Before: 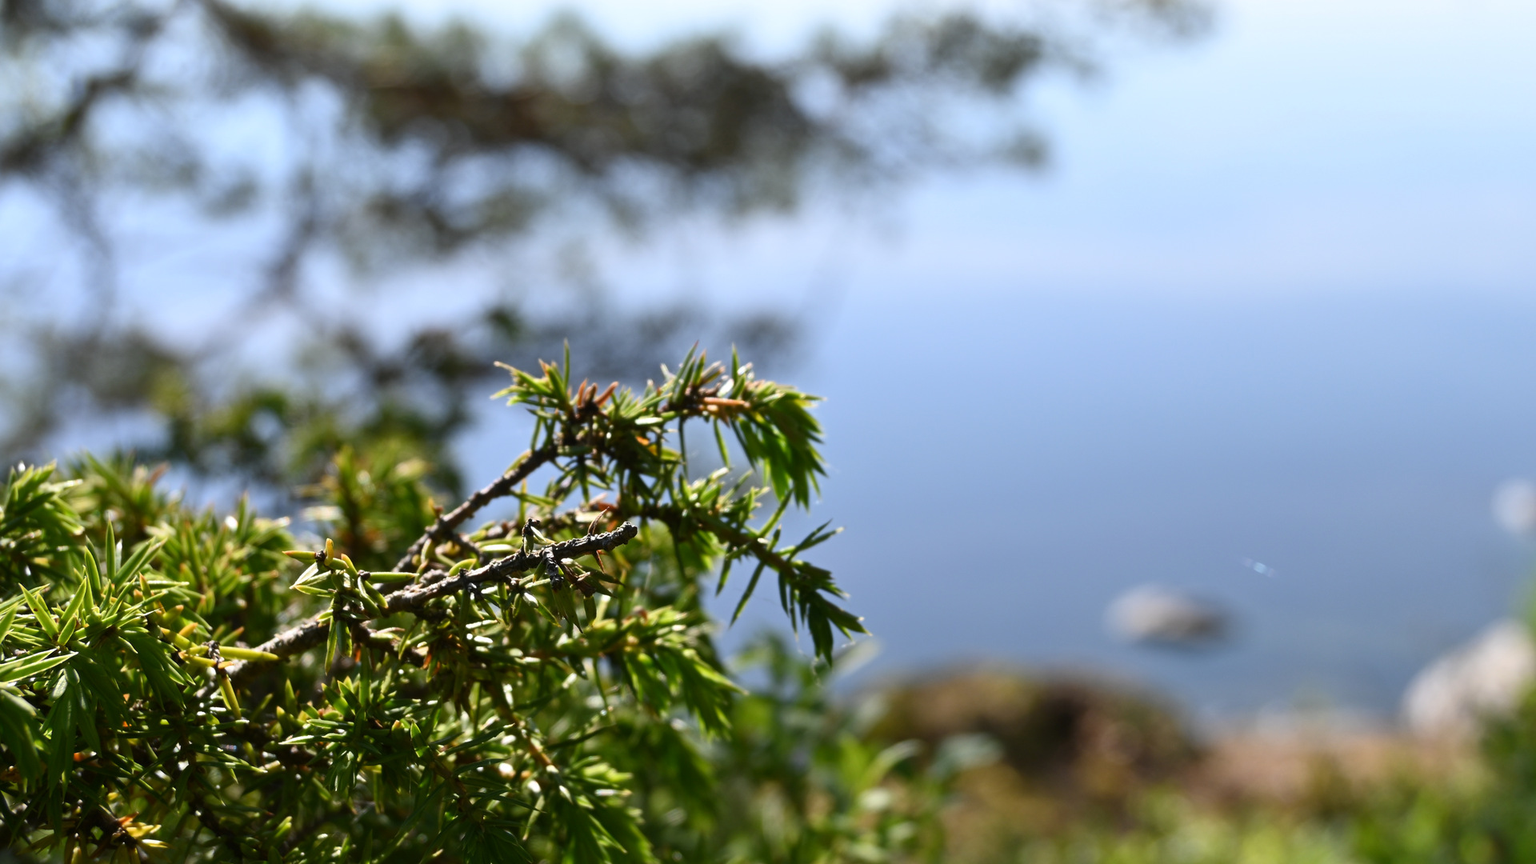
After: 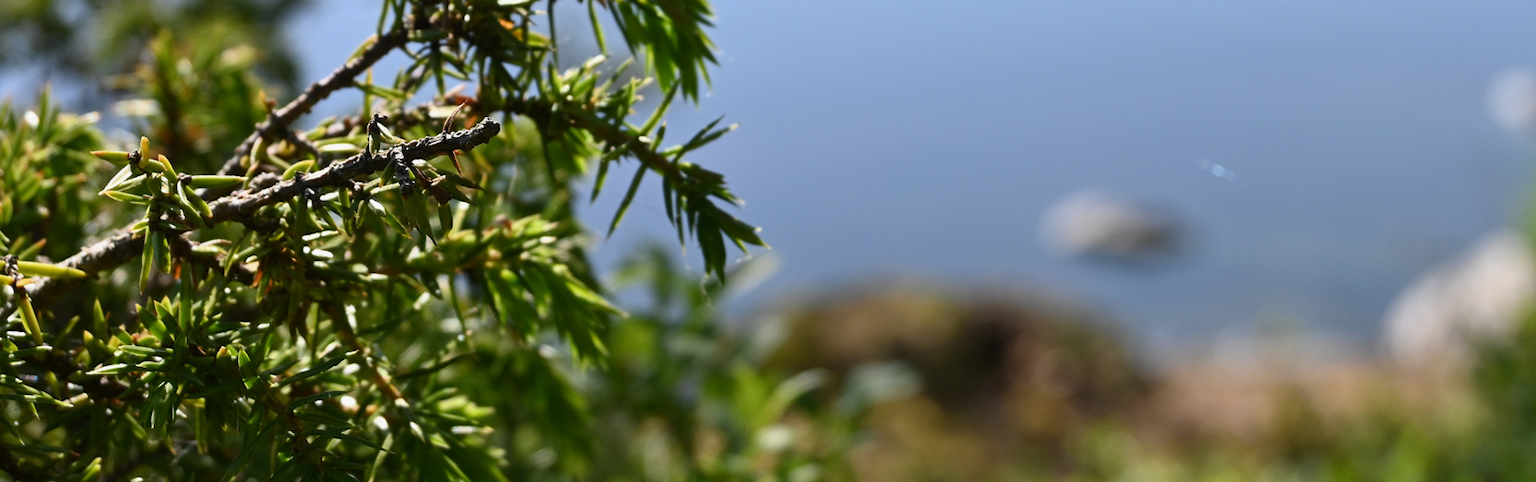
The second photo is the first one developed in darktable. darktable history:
crop and rotate: left 13.317%, top 48.646%, bottom 2.902%
exposure: exposure -0.111 EV, compensate highlight preservation false
